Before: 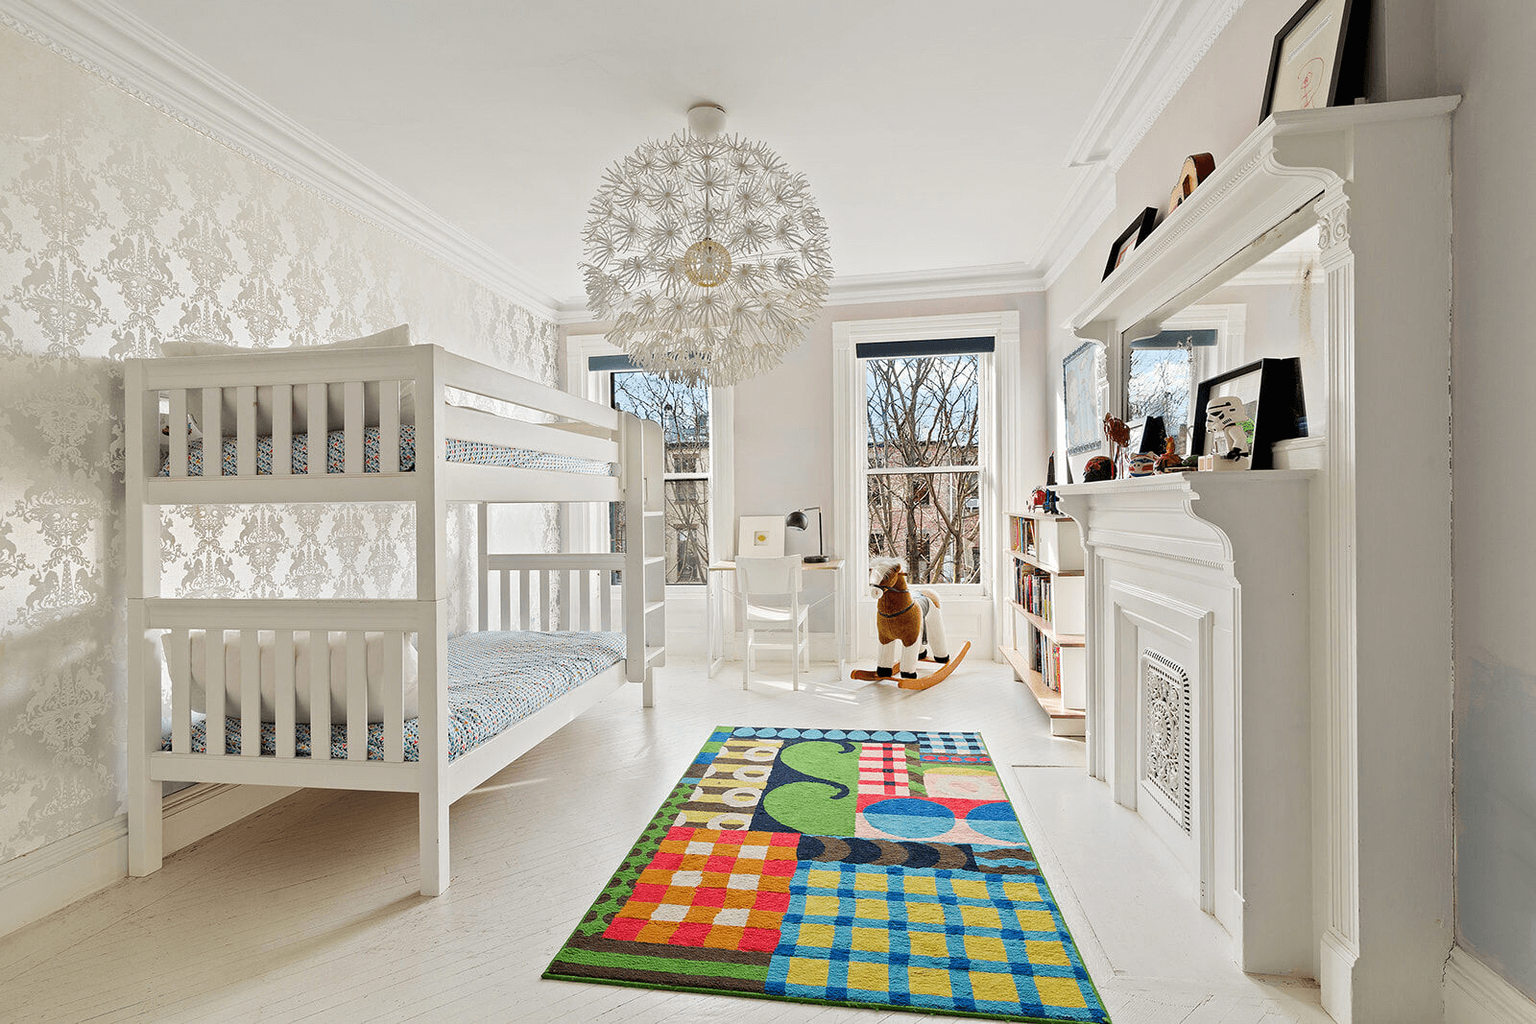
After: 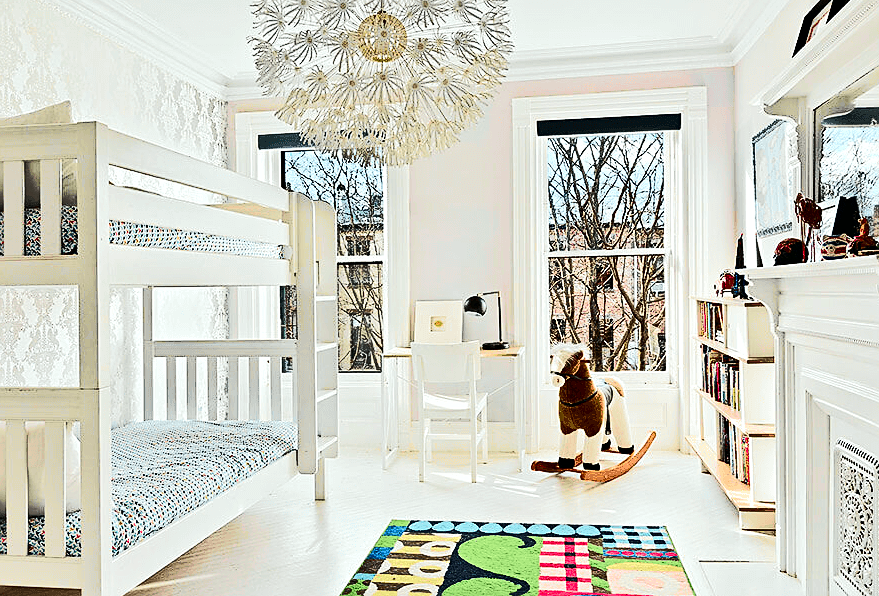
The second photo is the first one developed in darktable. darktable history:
sharpen: on, module defaults
tone curve: curves: ch0 [(0, 0) (0.081, 0.033) (0.192, 0.124) (0.283, 0.238) (0.407, 0.476) (0.495, 0.521) (0.661, 0.756) (0.788, 0.87) (1, 0.951)]; ch1 [(0, 0) (0.161, 0.092) (0.35, 0.33) (0.392, 0.392) (0.427, 0.426) (0.479, 0.472) (0.505, 0.497) (0.521, 0.524) (0.567, 0.56) (0.583, 0.592) (0.625, 0.627) (0.678, 0.733) (1, 1)]; ch2 [(0, 0) (0.346, 0.362) (0.404, 0.427) (0.502, 0.499) (0.531, 0.523) (0.544, 0.561) (0.58, 0.59) (0.629, 0.642) (0.717, 0.678) (1, 1)], color space Lab, independent channels, preserve colors none
crop and rotate: left 22.235%, top 22.251%, right 22.816%, bottom 21.837%
tone equalizer: -8 EV -0.784 EV, -7 EV -0.685 EV, -6 EV -0.579 EV, -5 EV -0.396 EV, -3 EV 0.393 EV, -2 EV 0.6 EV, -1 EV 0.687 EV, +0 EV 0.776 EV, edges refinement/feathering 500, mask exposure compensation -1.57 EV, preserve details no
shadows and highlights: low approximation 0.01, soften with gaussian
